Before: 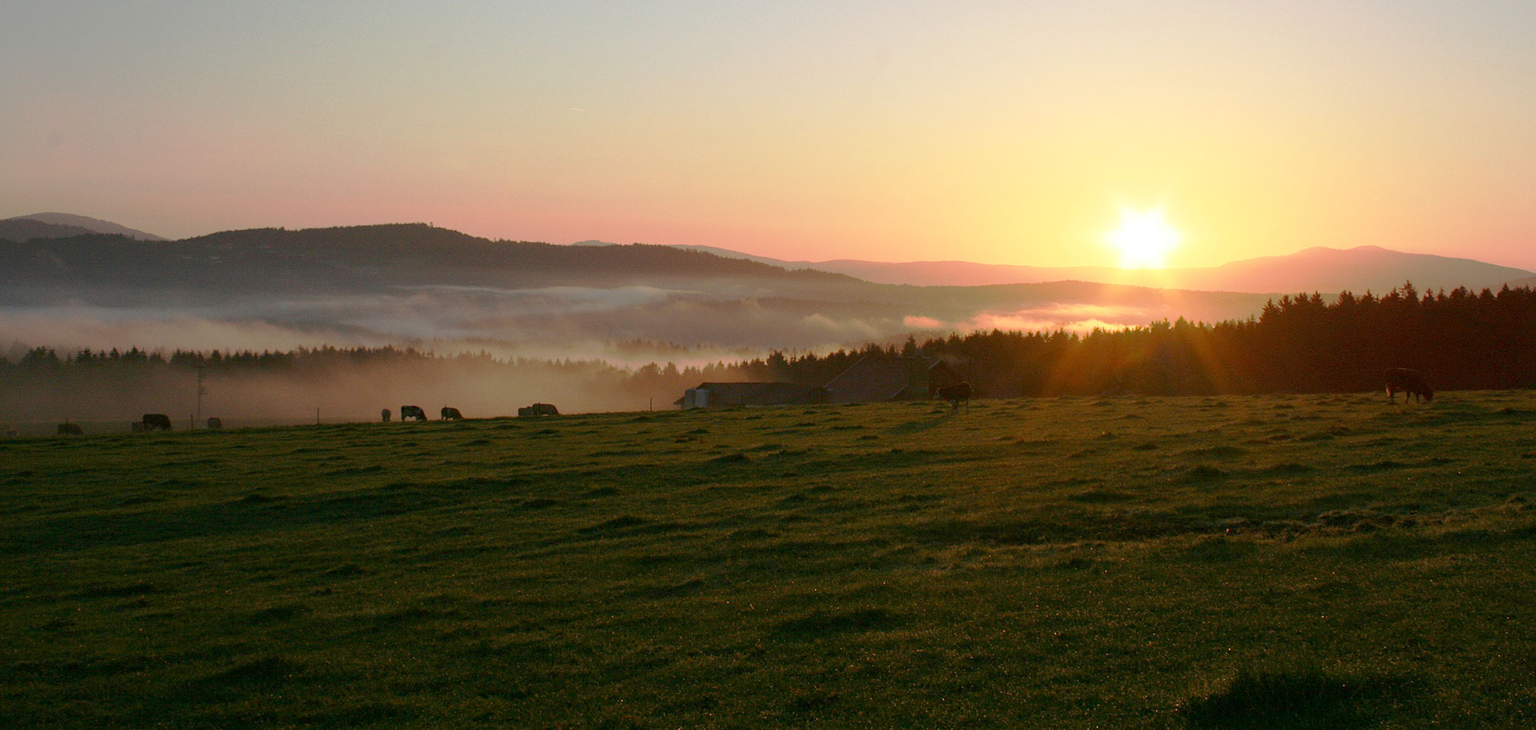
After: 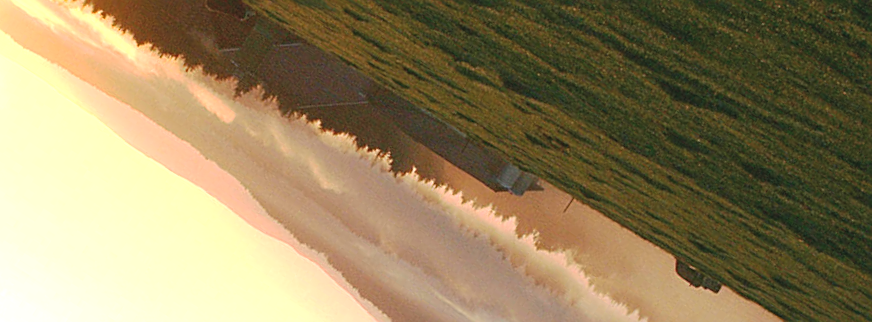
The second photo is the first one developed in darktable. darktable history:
exposure: black level correction -0.005, exposure 1 EV, compensate exposure bias true, compensate highlight preservation false
sharpen: on, module defaults
crop and rotate: angle 147.34°, left 9.219%, top 15.565%, right 4.479%, bottom 17.186%
tone equalizer: mask exposure compensation -0.506 EV
